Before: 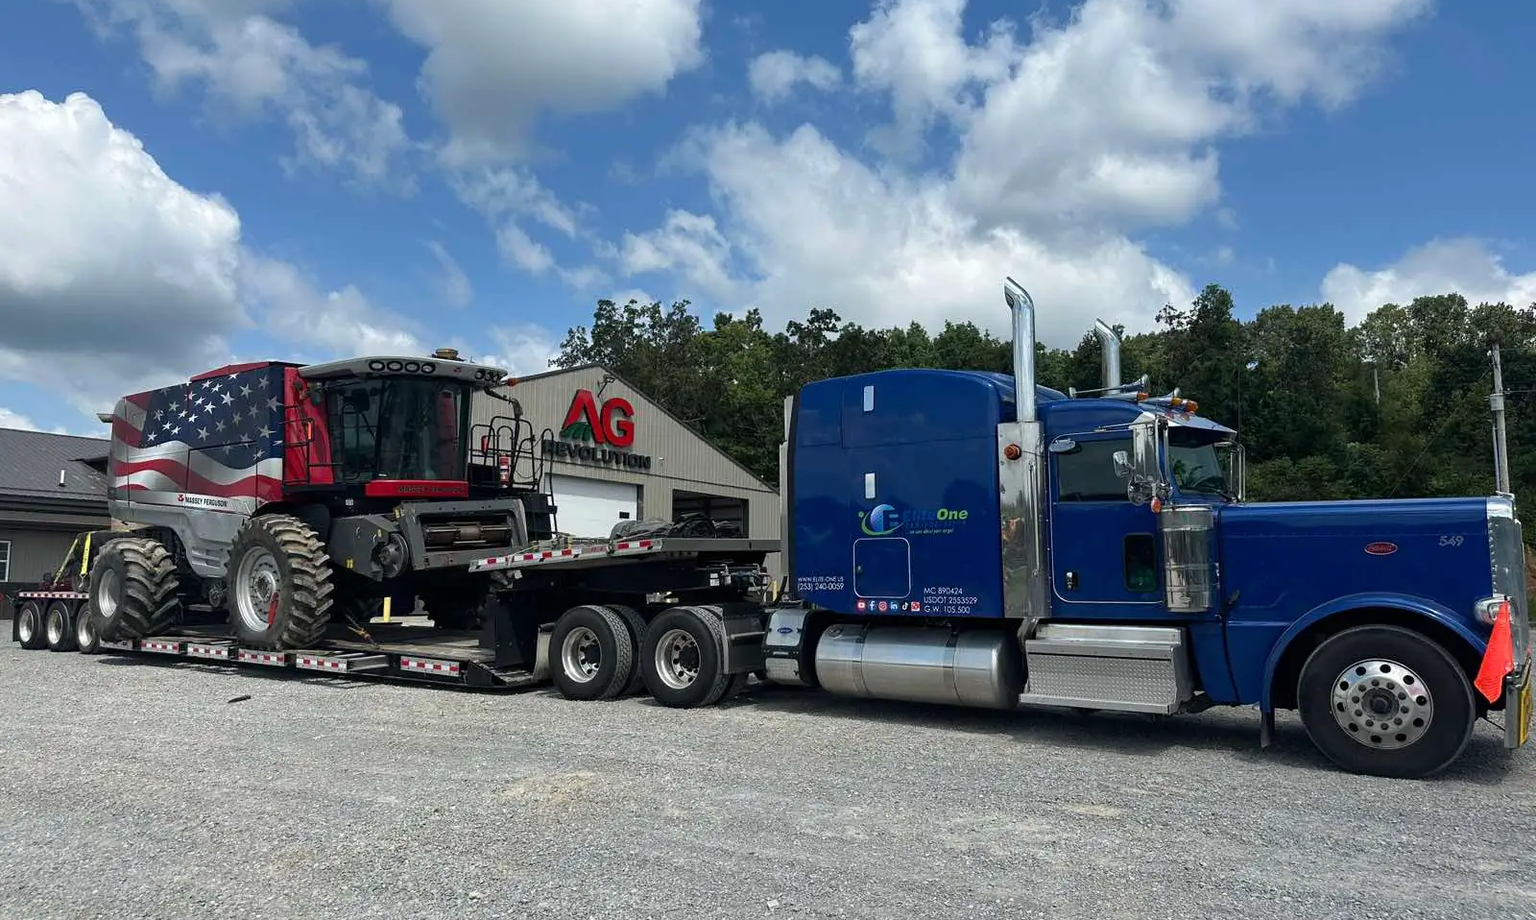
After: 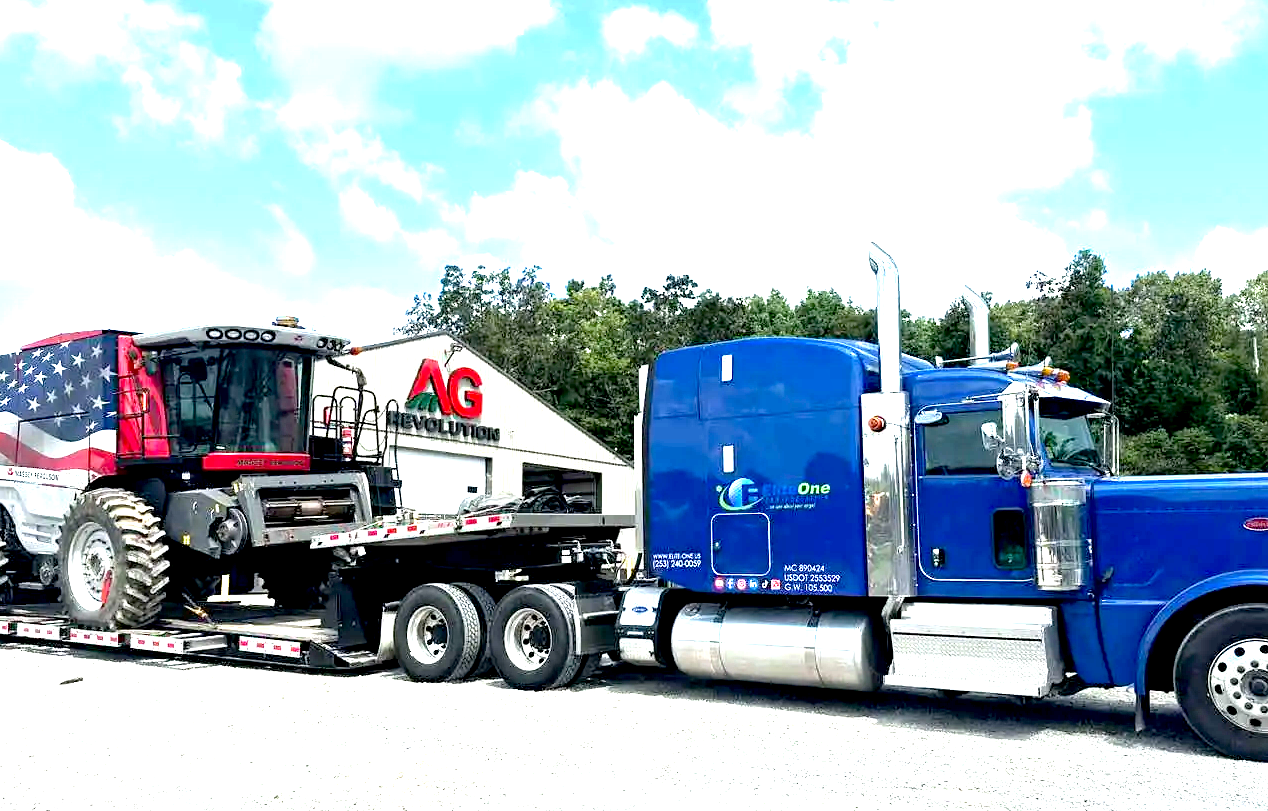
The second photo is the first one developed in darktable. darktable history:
exposure: black level correction 0.005, exposure 2.071 EV, compensate highlight preservation false
crop: left 11.185%, top 4.995%, right 9.558%, bottom 10.277%
tone equalizer: -8 EV -0.394 EV, -7 EV -0.358 EV, -6 EV -0.299 EV, -5 EV -0.205 EV, -3 EV 0.236 EV, -2 EV 0.336 EV, -1 EV 0.374 EV, +0 EV 0.402 EV
